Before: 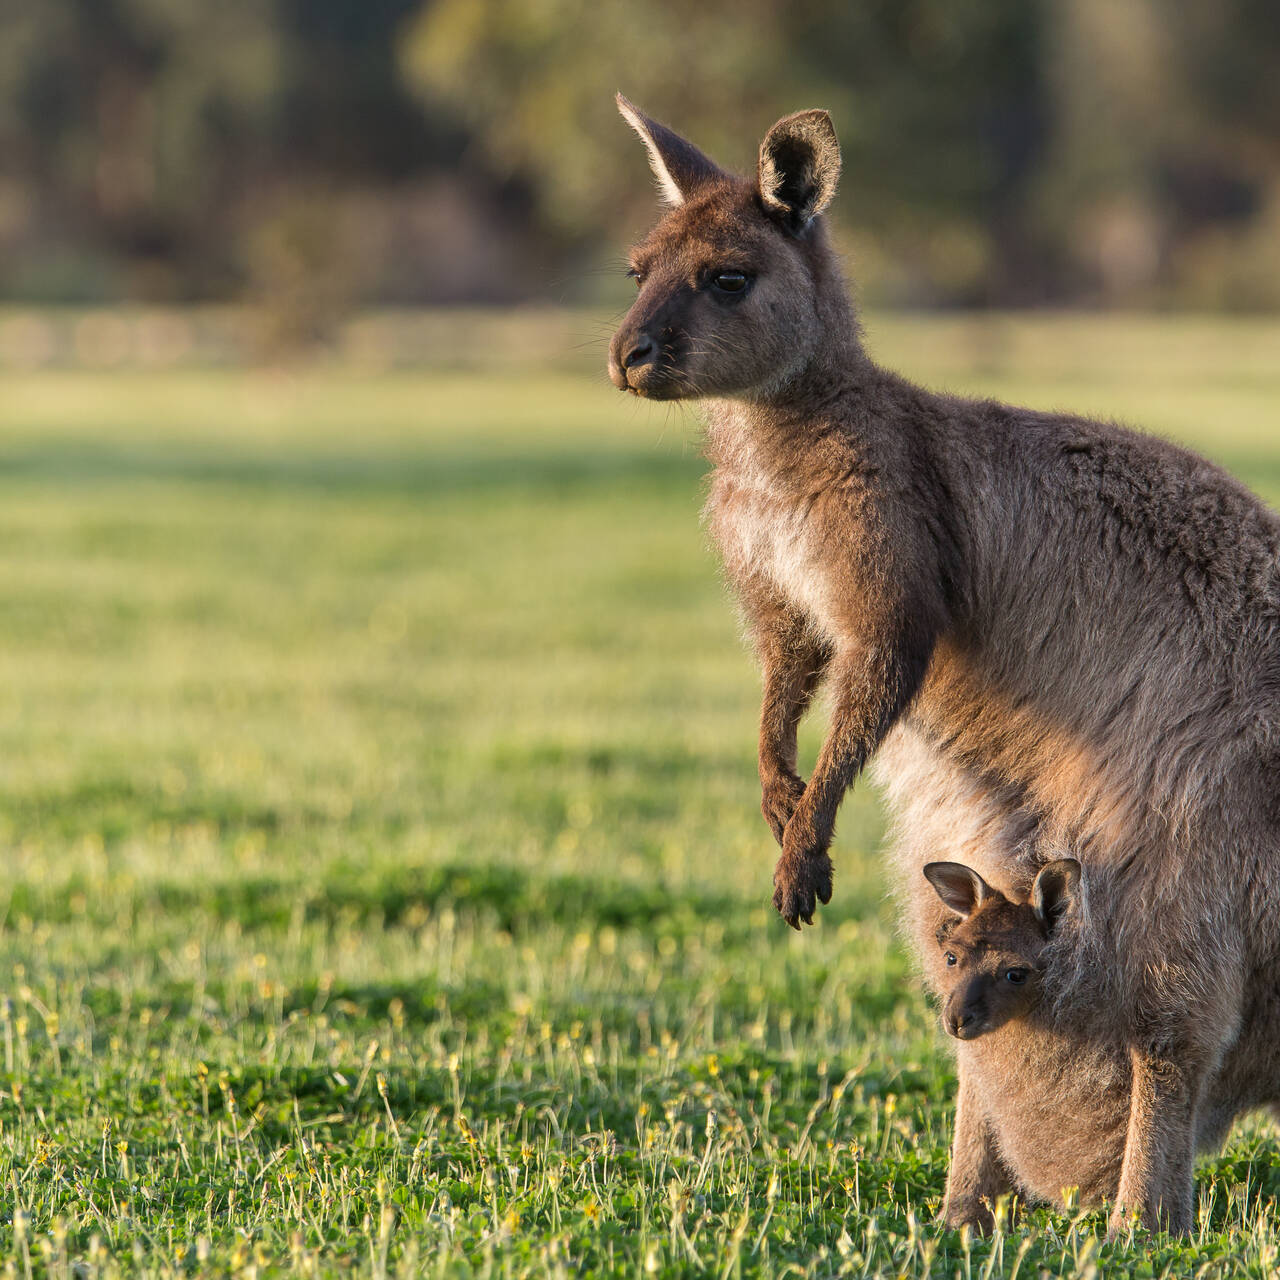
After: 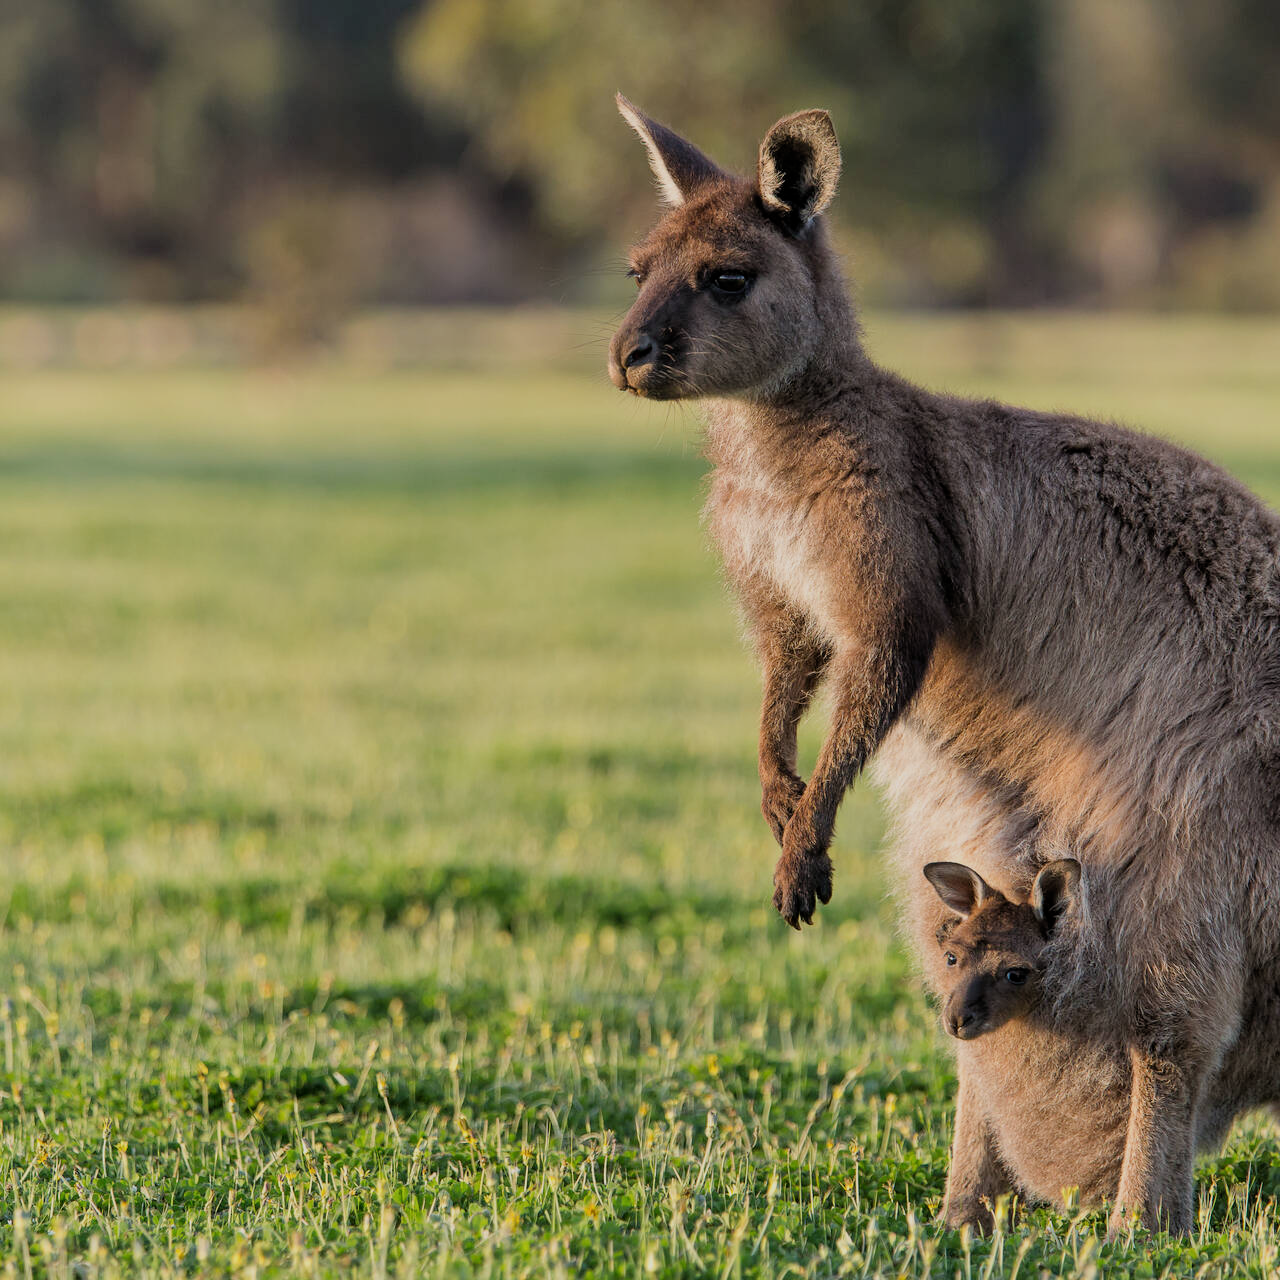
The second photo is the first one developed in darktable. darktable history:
filmic rgb: middle gray luminance 18.43%, black relative exposure -8.9 EV, white relative exposure 3.71 EV, target black luminance 0%, hardness 4.89, latitude 67.35%, contrast 0.947, highlights saturation mix 18.52%, shadows ↔ highlights balance 21.68%
